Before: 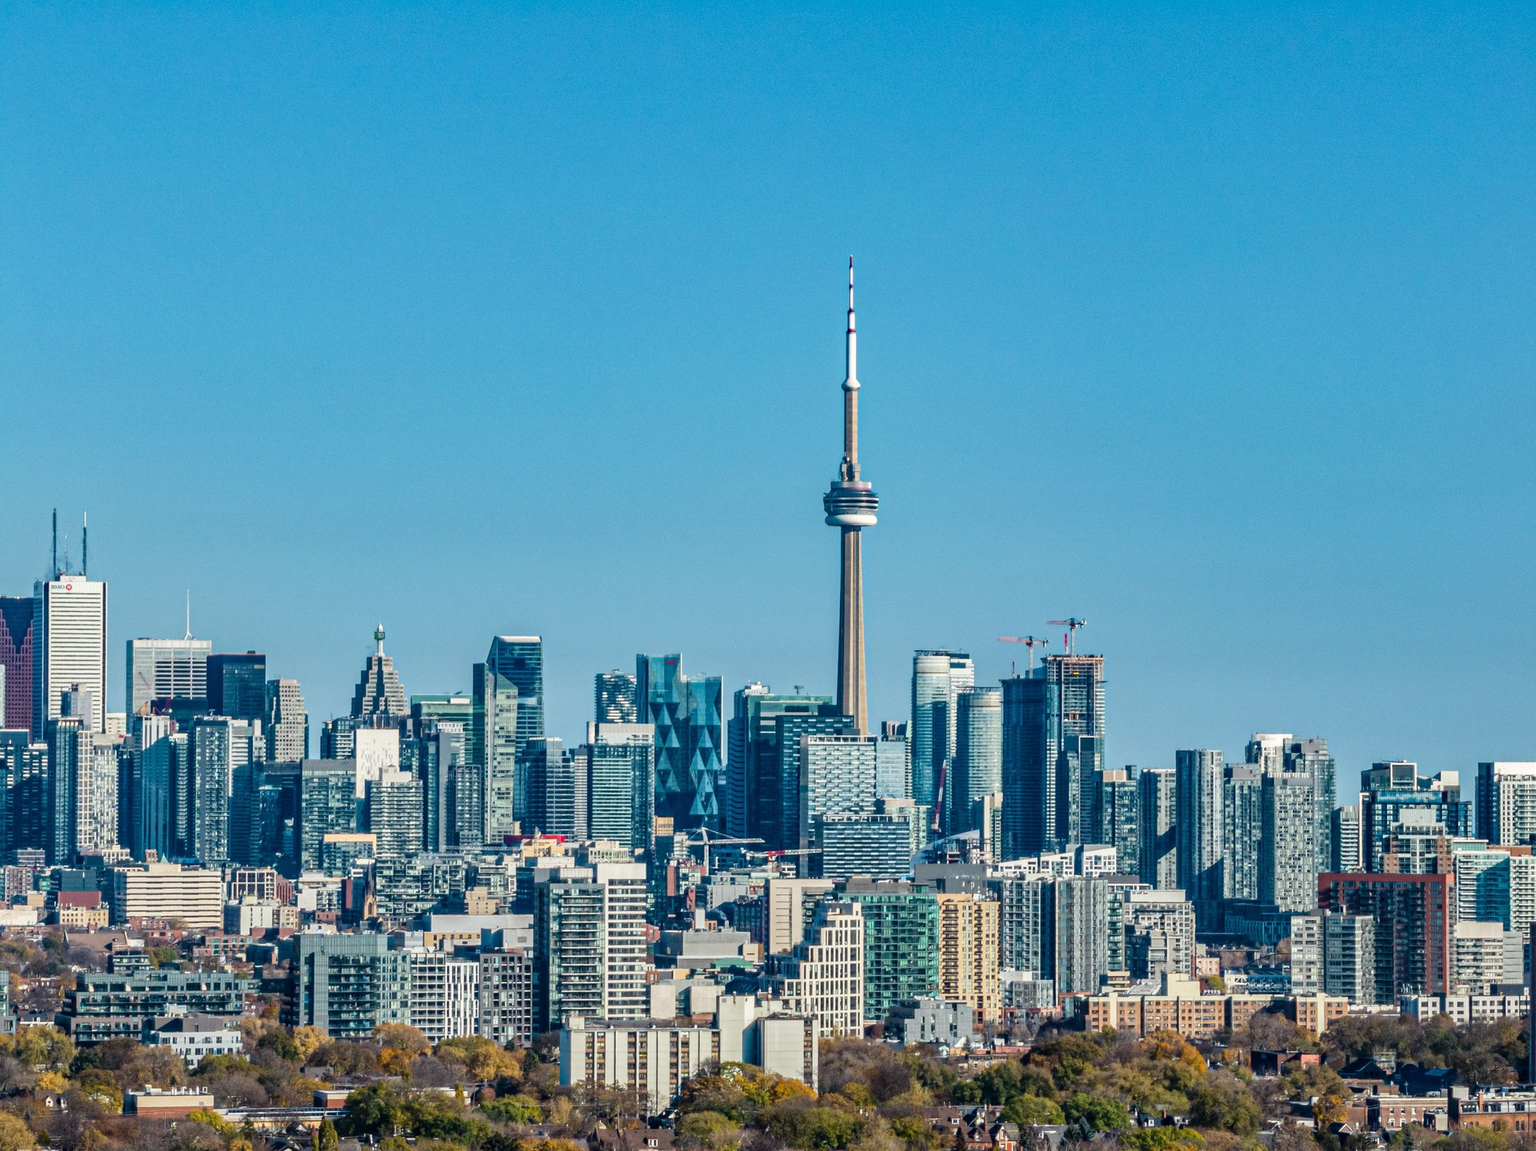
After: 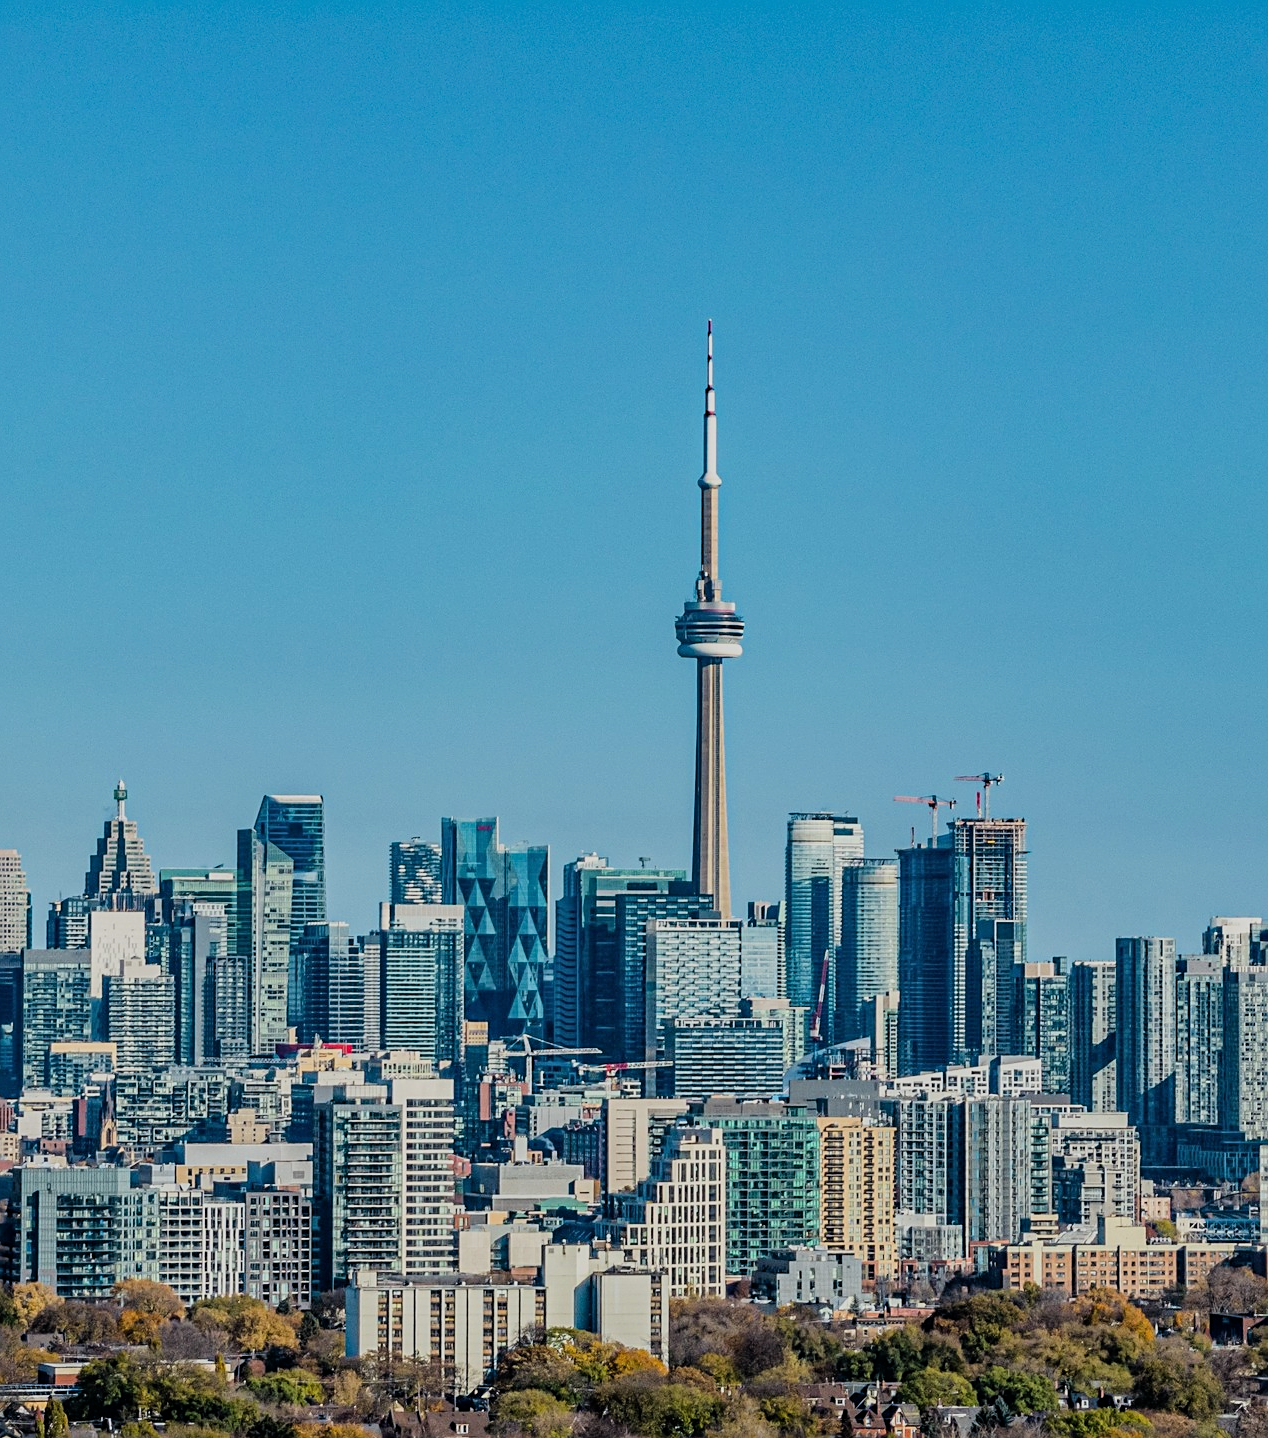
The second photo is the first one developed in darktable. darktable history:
crop and rotate: left 18.442%, right 15.508%
filmic rgb: black relative exposure -7.65 EV, white relative exposure 4.56 EV, hardness 3.61, color science v6 (2022)
sharpen: on, module defaults
